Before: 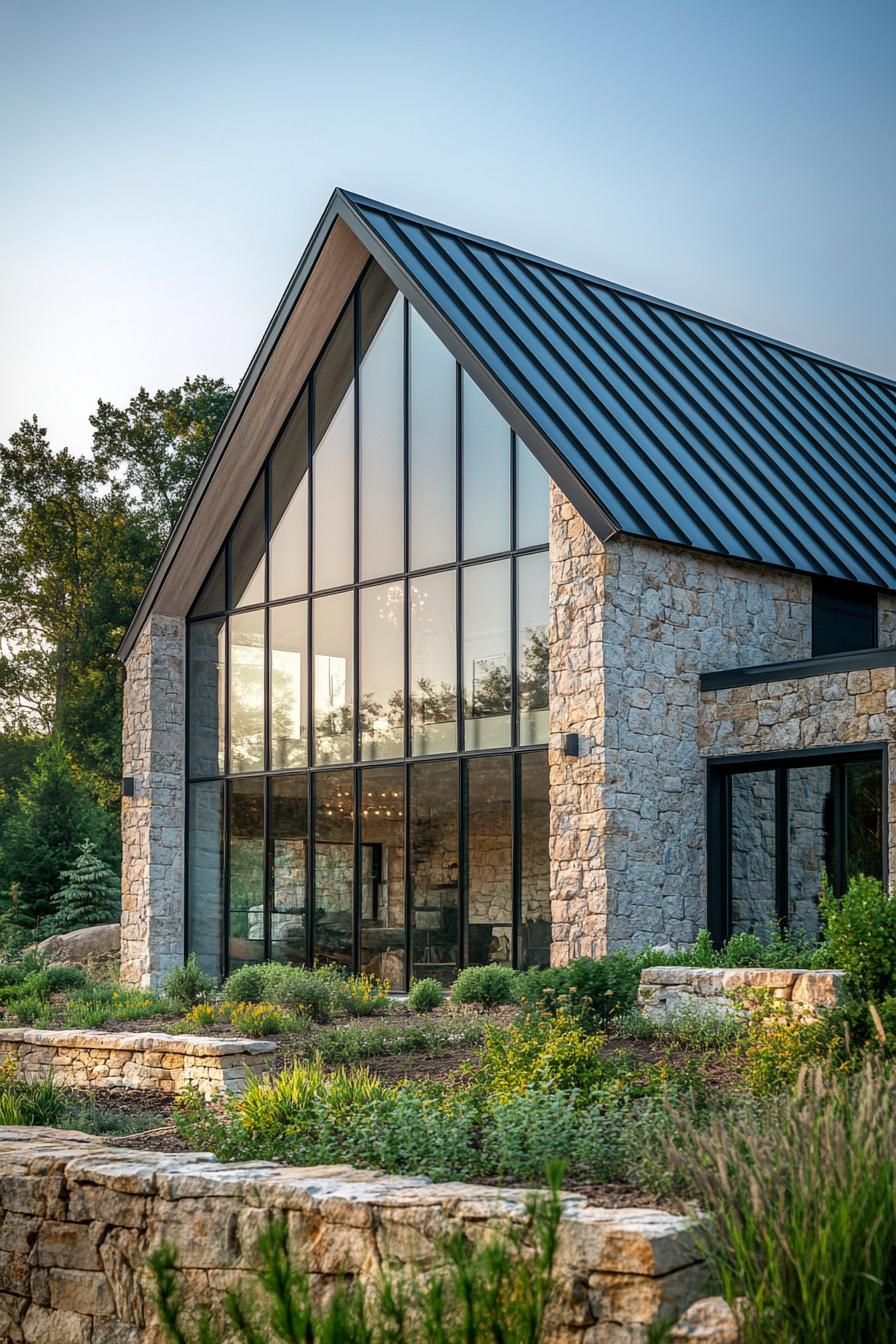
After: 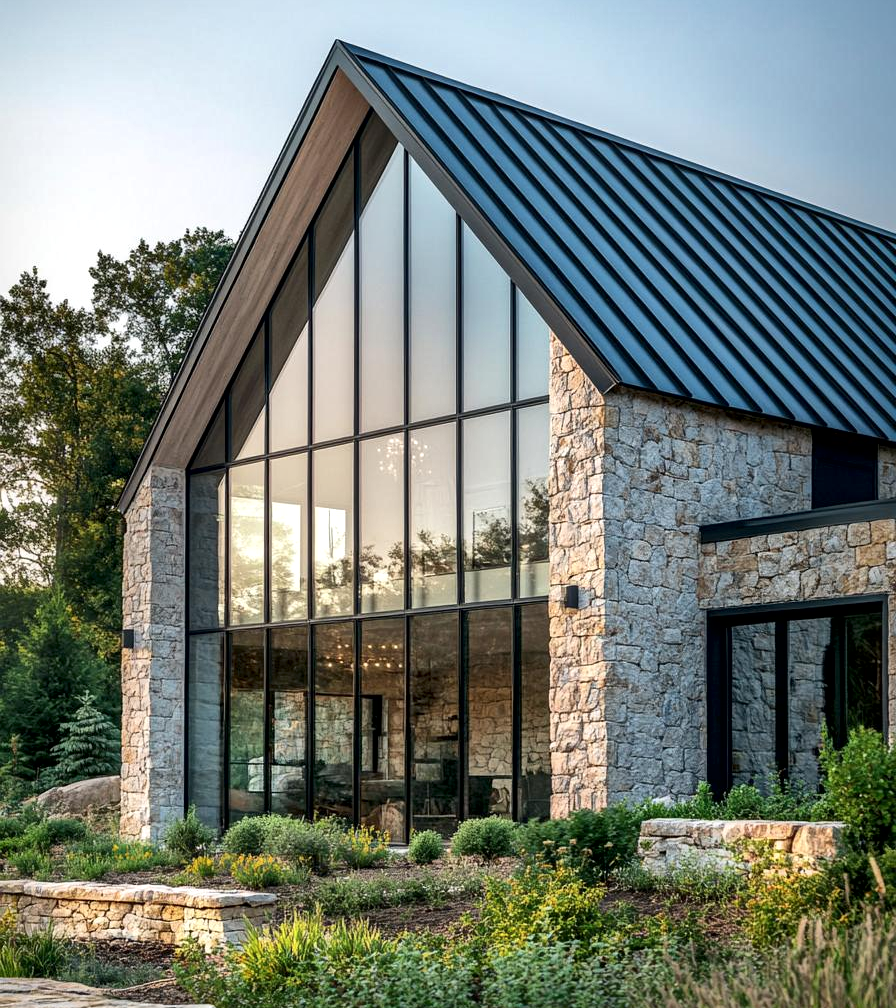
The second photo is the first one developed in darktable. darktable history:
crop: top 11.02%, bottom 13.937%
local contrast: mode bilateral grid, contrast 50, coarseness 51, detail 150%, midtone range 0.2
